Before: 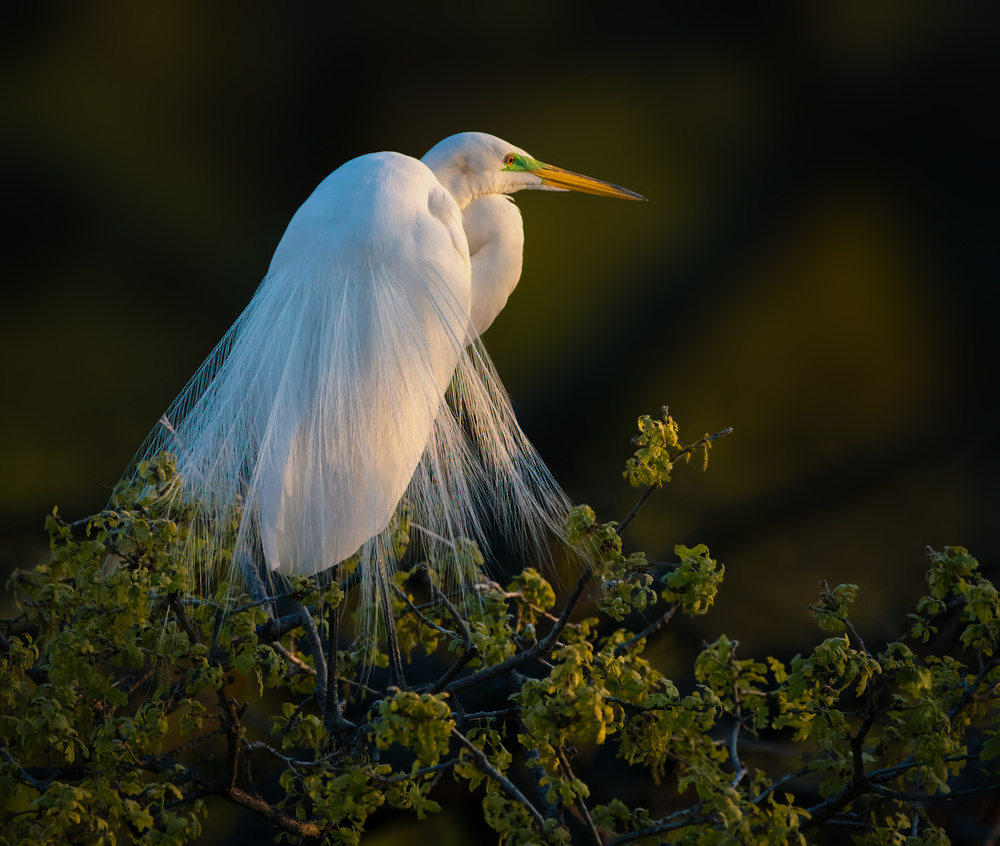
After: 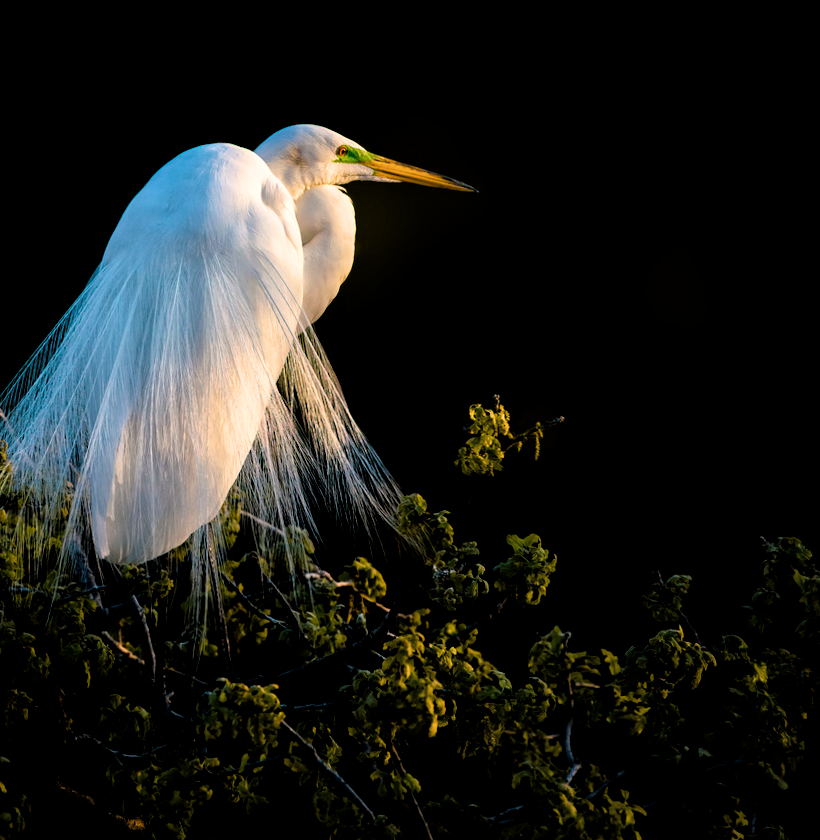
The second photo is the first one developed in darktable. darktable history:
color balance rgb: perceptual saturation grading › global saturation 25%, global vibrance 20%
filmic rgb: black relative exposure -3.63 EV, white relative exposure 2.16 EV, hardness 3.62
rotate and perspective: rotation 0.226°, lens shift (vertical) -0.042, crop left 0.023, crop right 0.982, crop top 0.006, crop bottom 0.994
crop: left 16.145%
local contrast: highlights 100%, shadows 100%, detail 120%, midtone range 0.2
